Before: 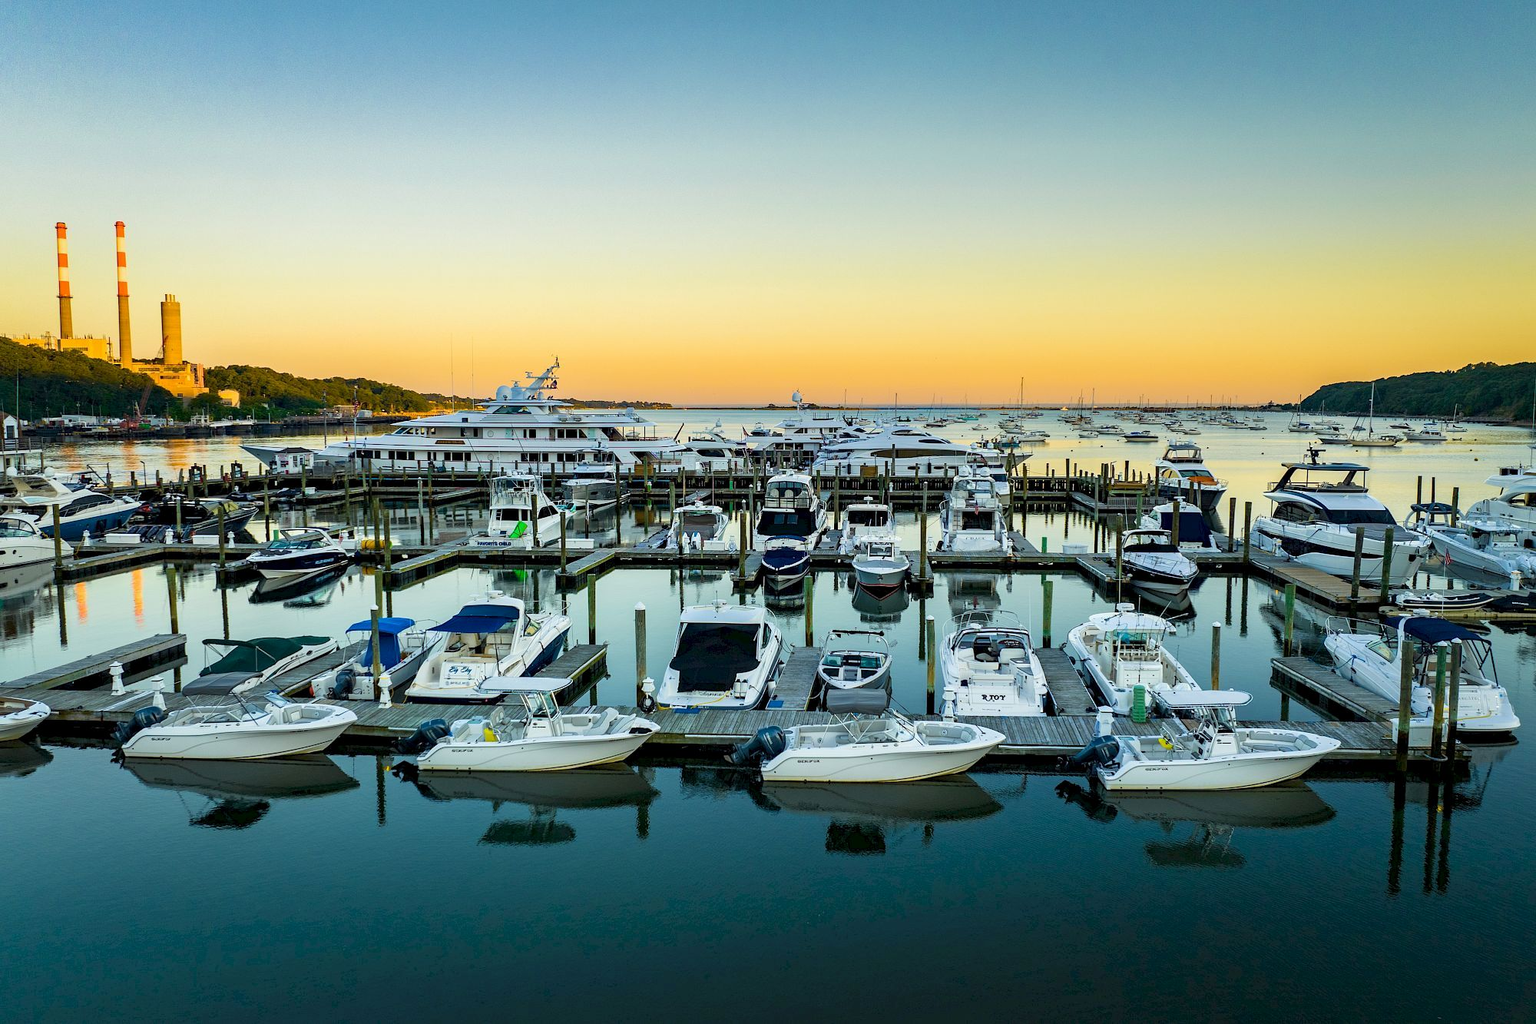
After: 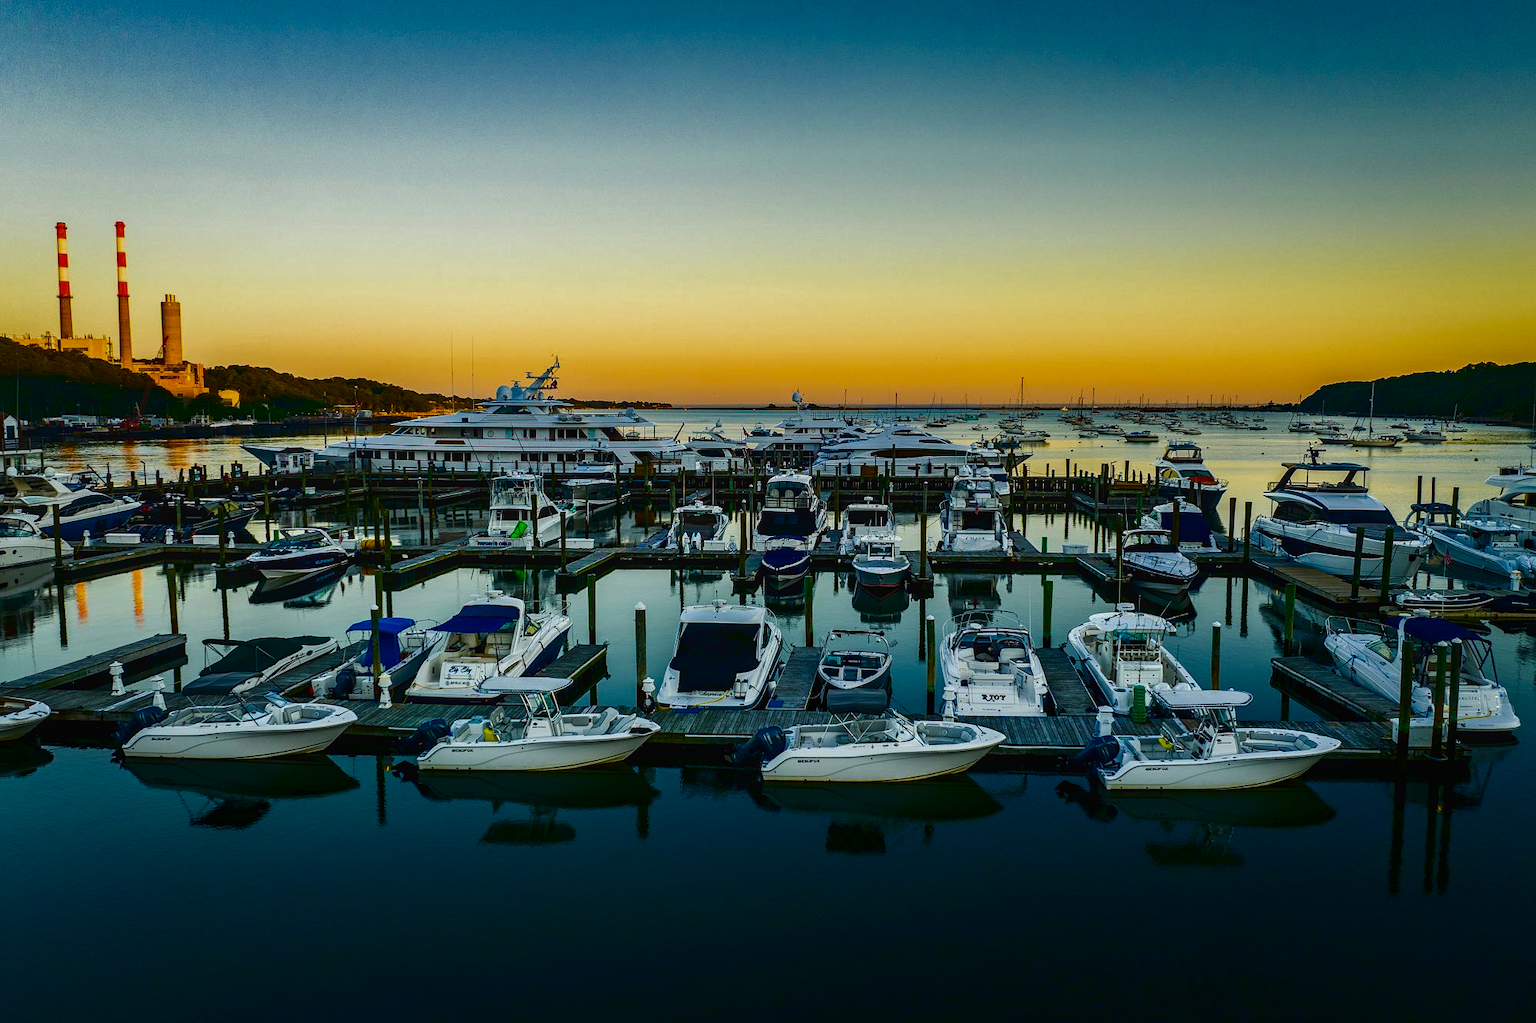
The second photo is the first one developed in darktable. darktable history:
contrast brightness saturation: contrast 0.09, brightness -0.59, saturation 0.17
local contrast: detail 110%
